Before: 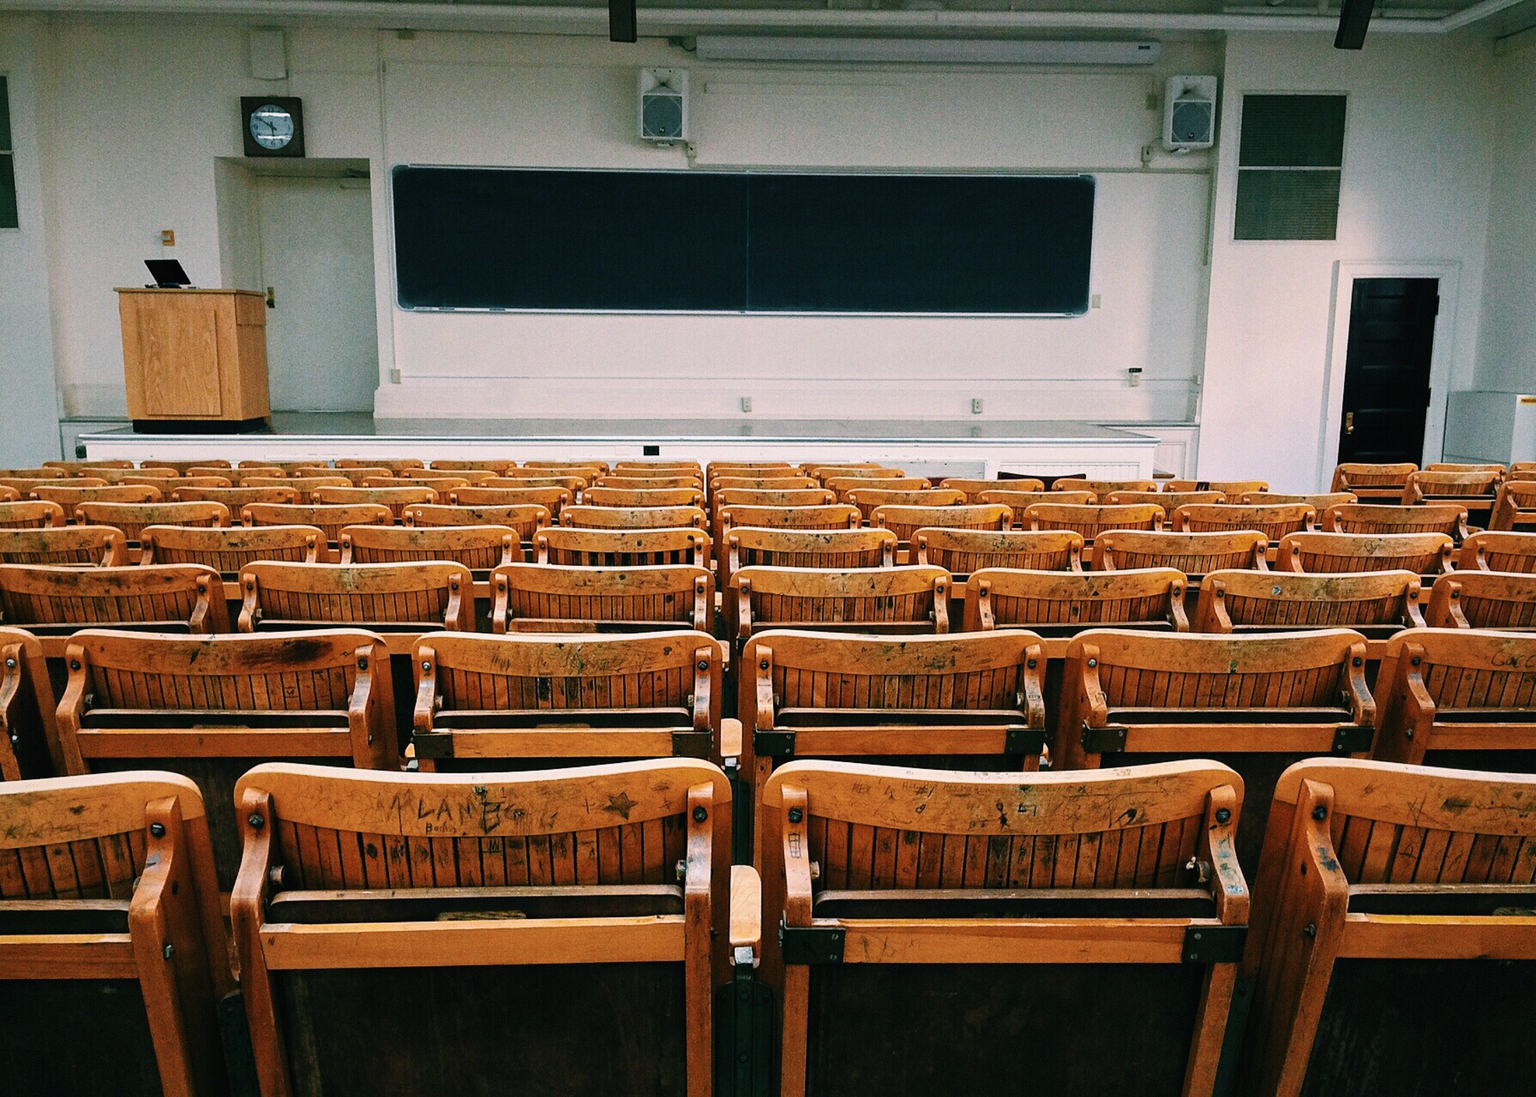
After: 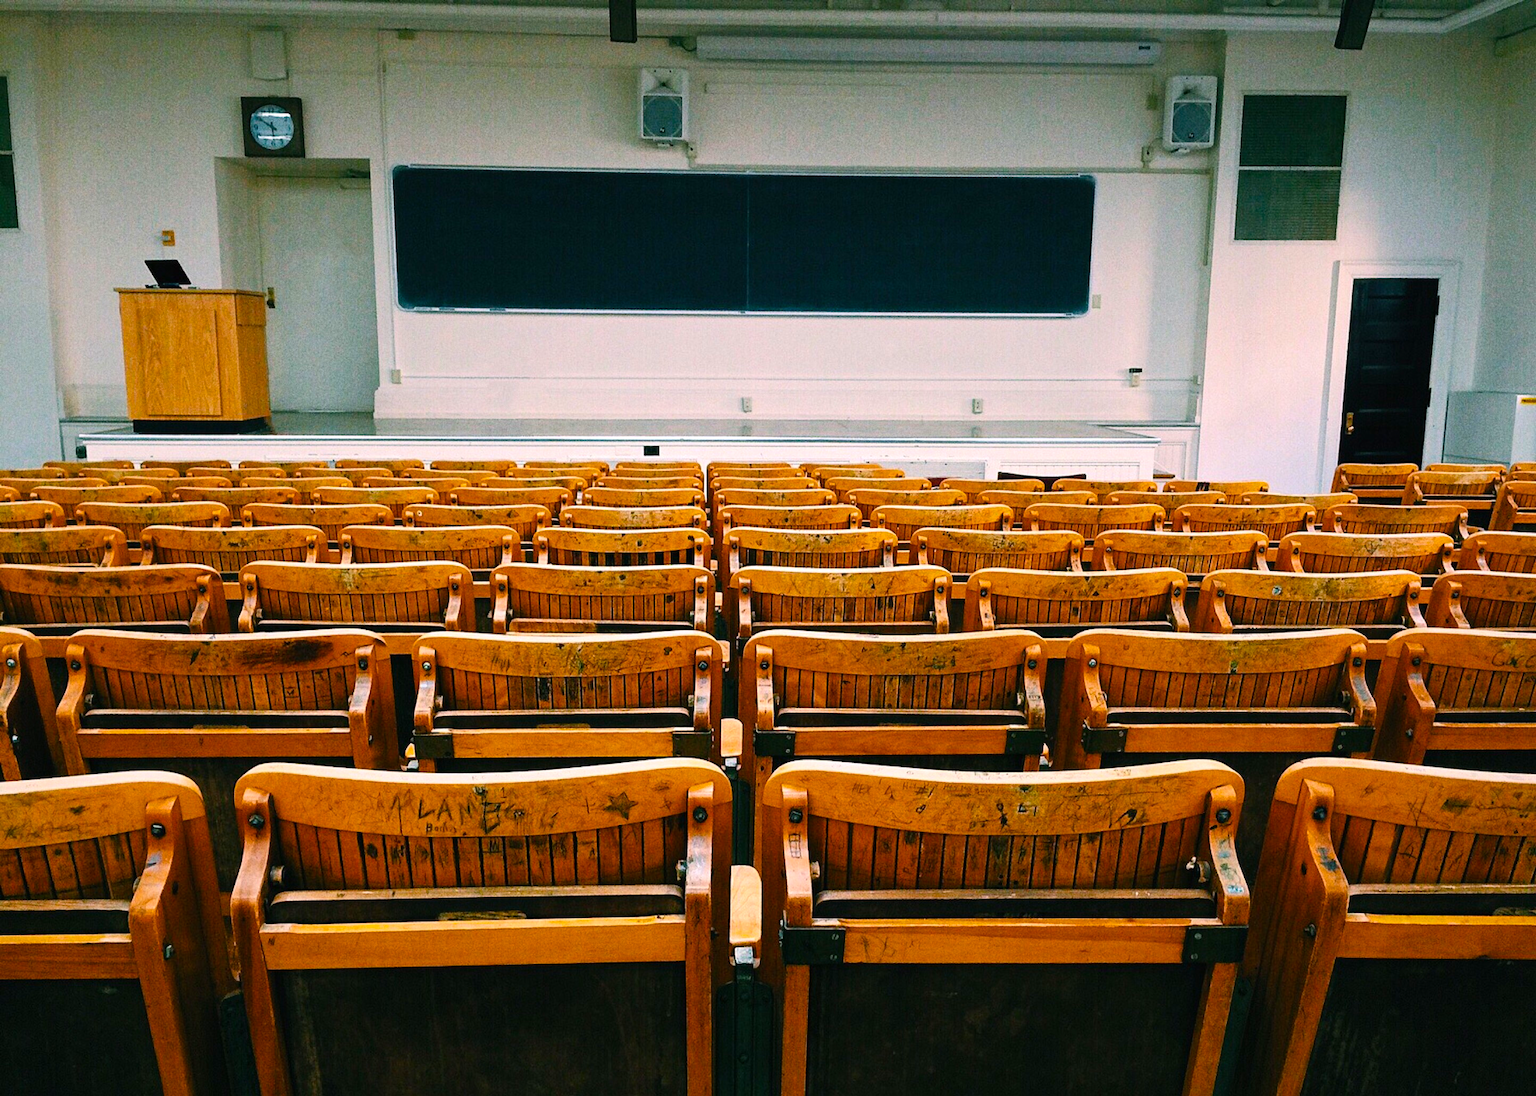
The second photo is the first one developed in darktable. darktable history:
exposure: exposure 0.191 EV, compensate highlight preservation false
color balance rgb: perceptual saturation grading › global saturation 40%, global vibrance 15%
